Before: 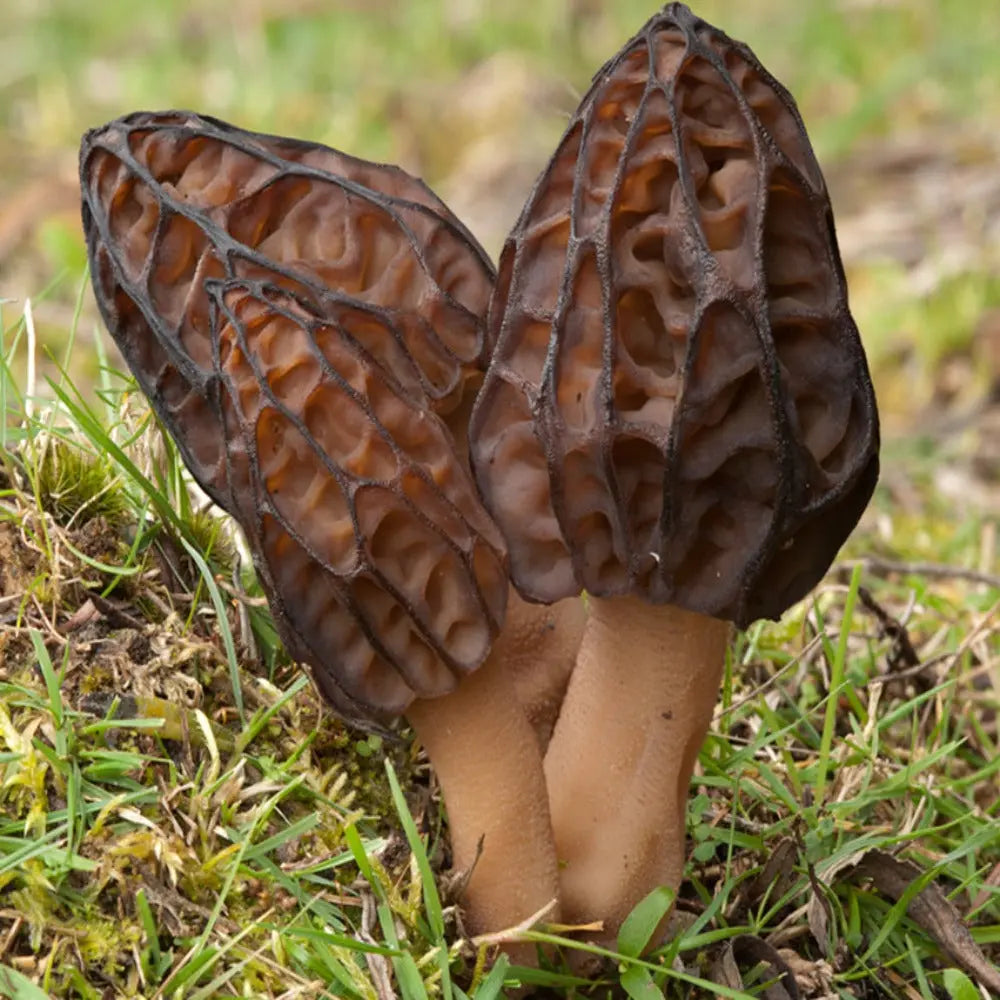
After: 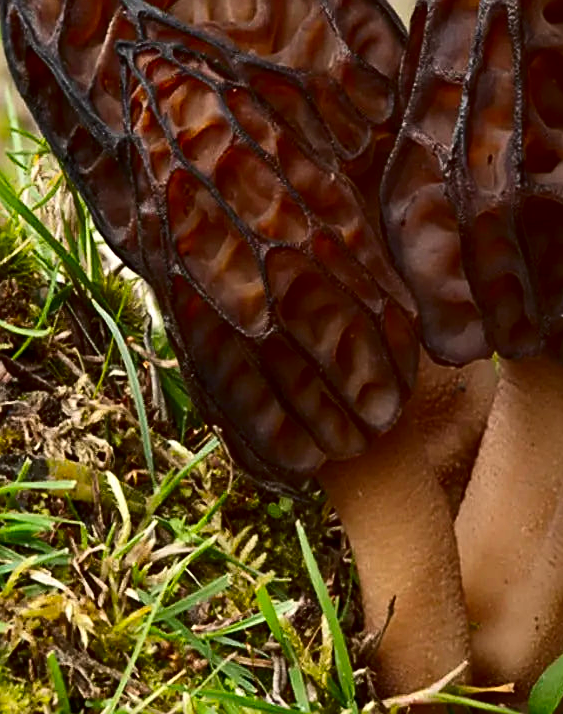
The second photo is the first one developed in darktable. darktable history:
exposure: exposure -0.048 EV, compensate highlight preservation false
crop: left 8.966%, top 23.852%, right 34.699%, bottom 4.703%
sharpen: on, module defaults
contrast brightness saturation: contrast 0.22, brightness -0.19, saturation 0.24
